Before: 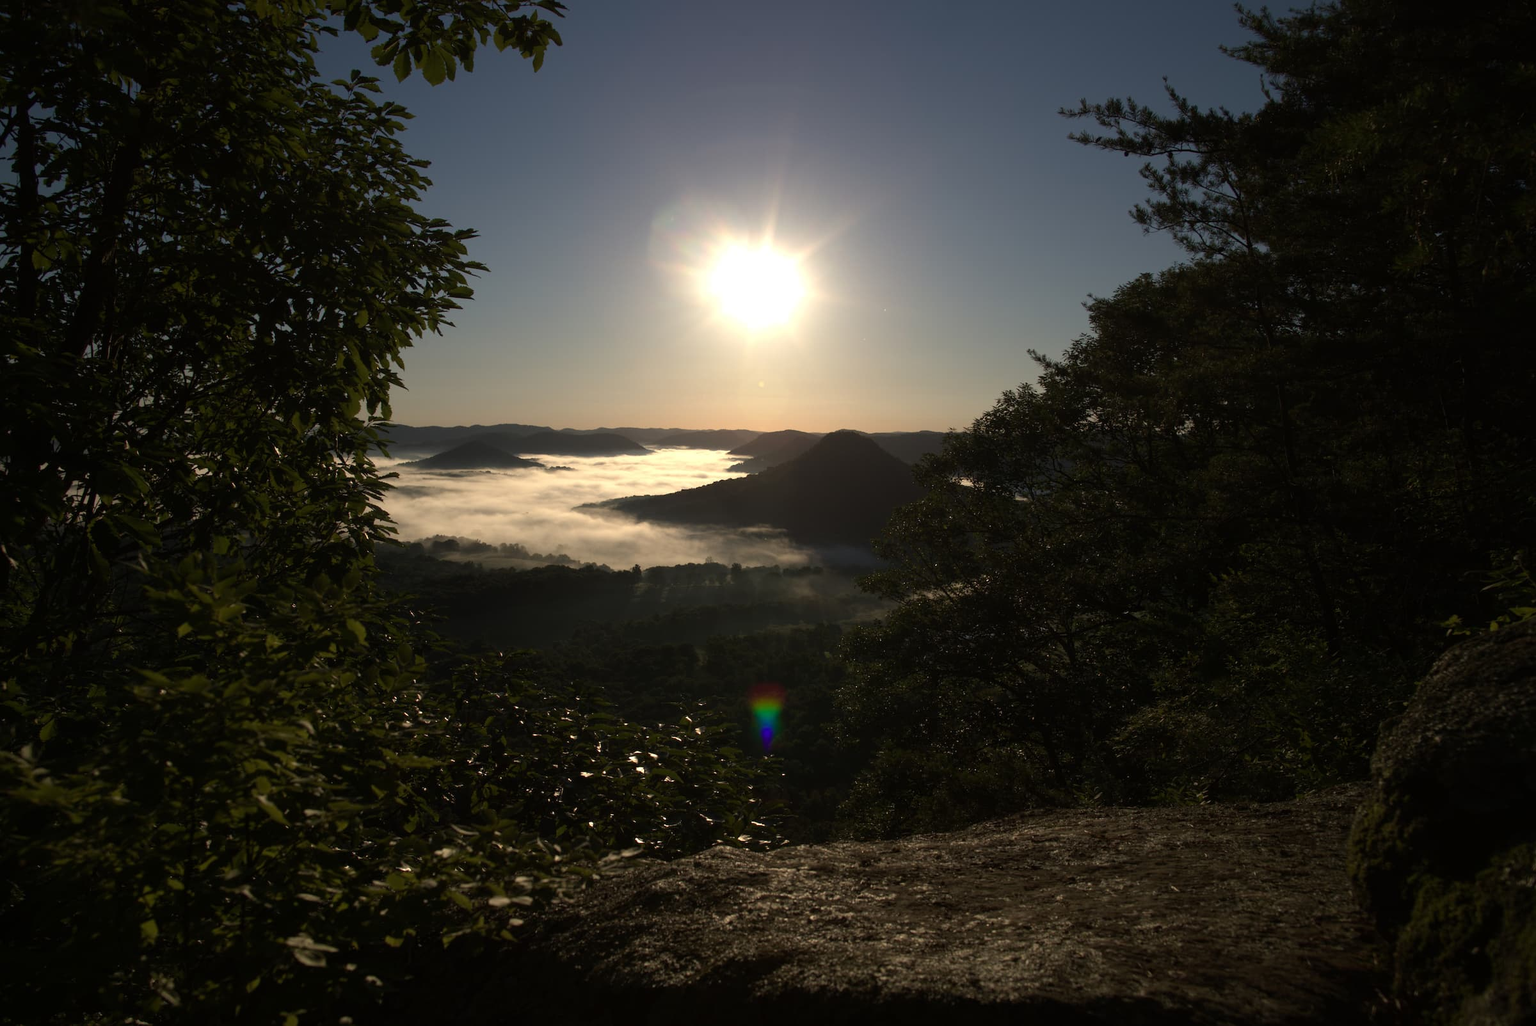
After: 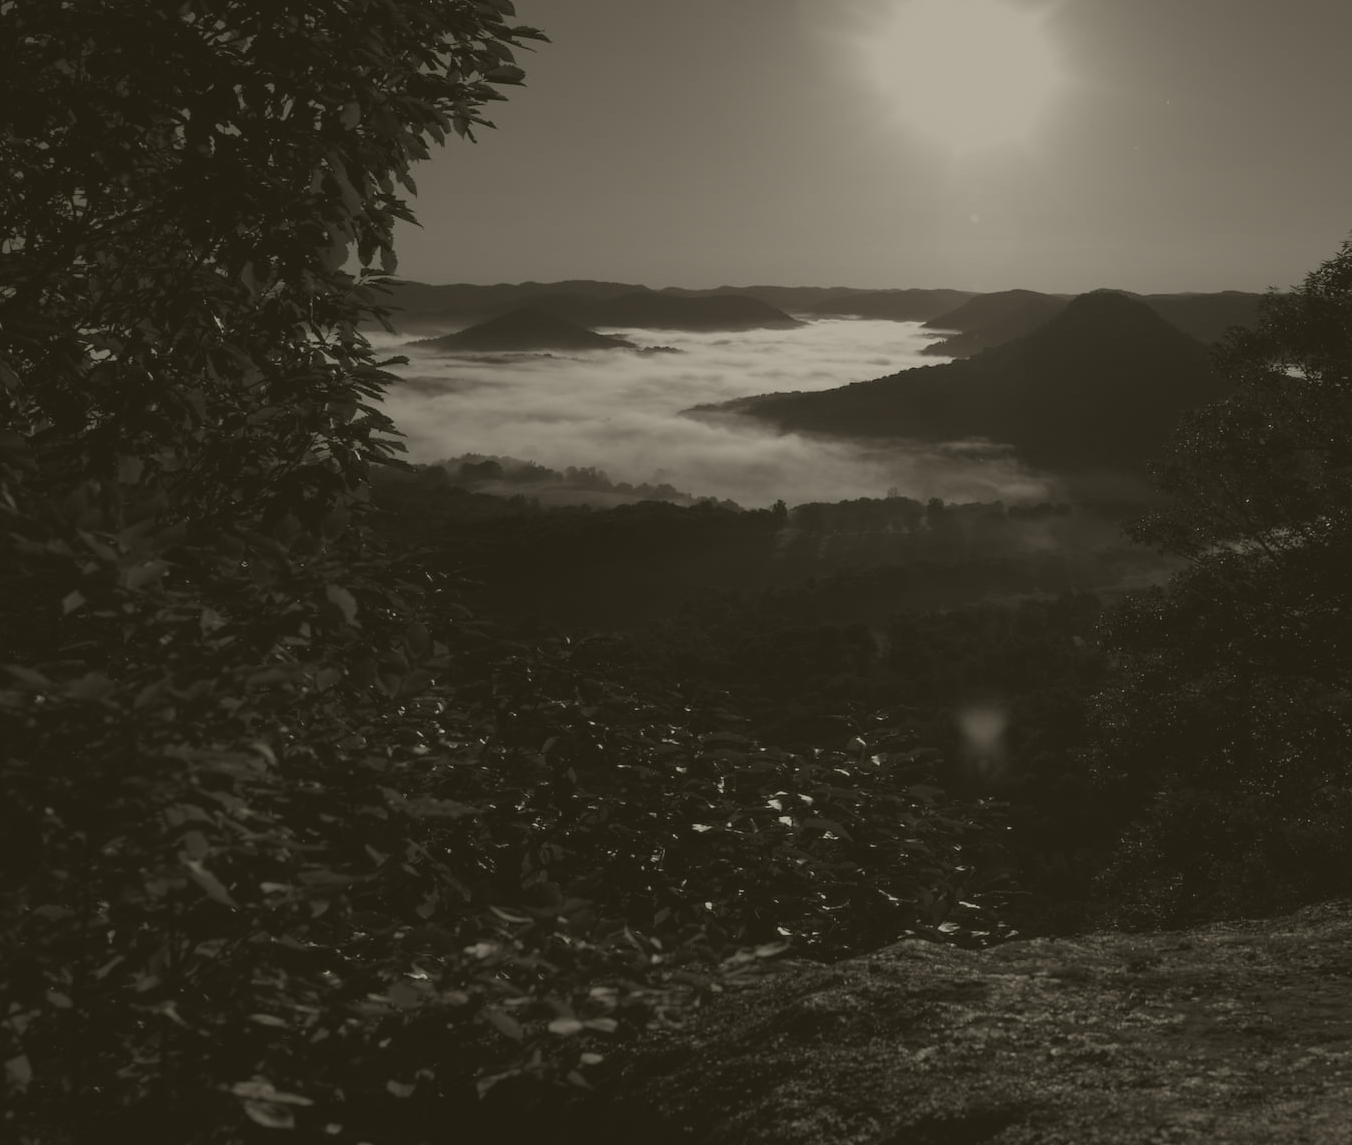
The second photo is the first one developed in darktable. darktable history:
colorize: hue 41.44°, saturation 22%, source mix 60%, lightness 10.61%
crop: left 8.966%, top 23.852%, right 34.699%, bottom 4.703%
color balance rgb: on, module defaults
